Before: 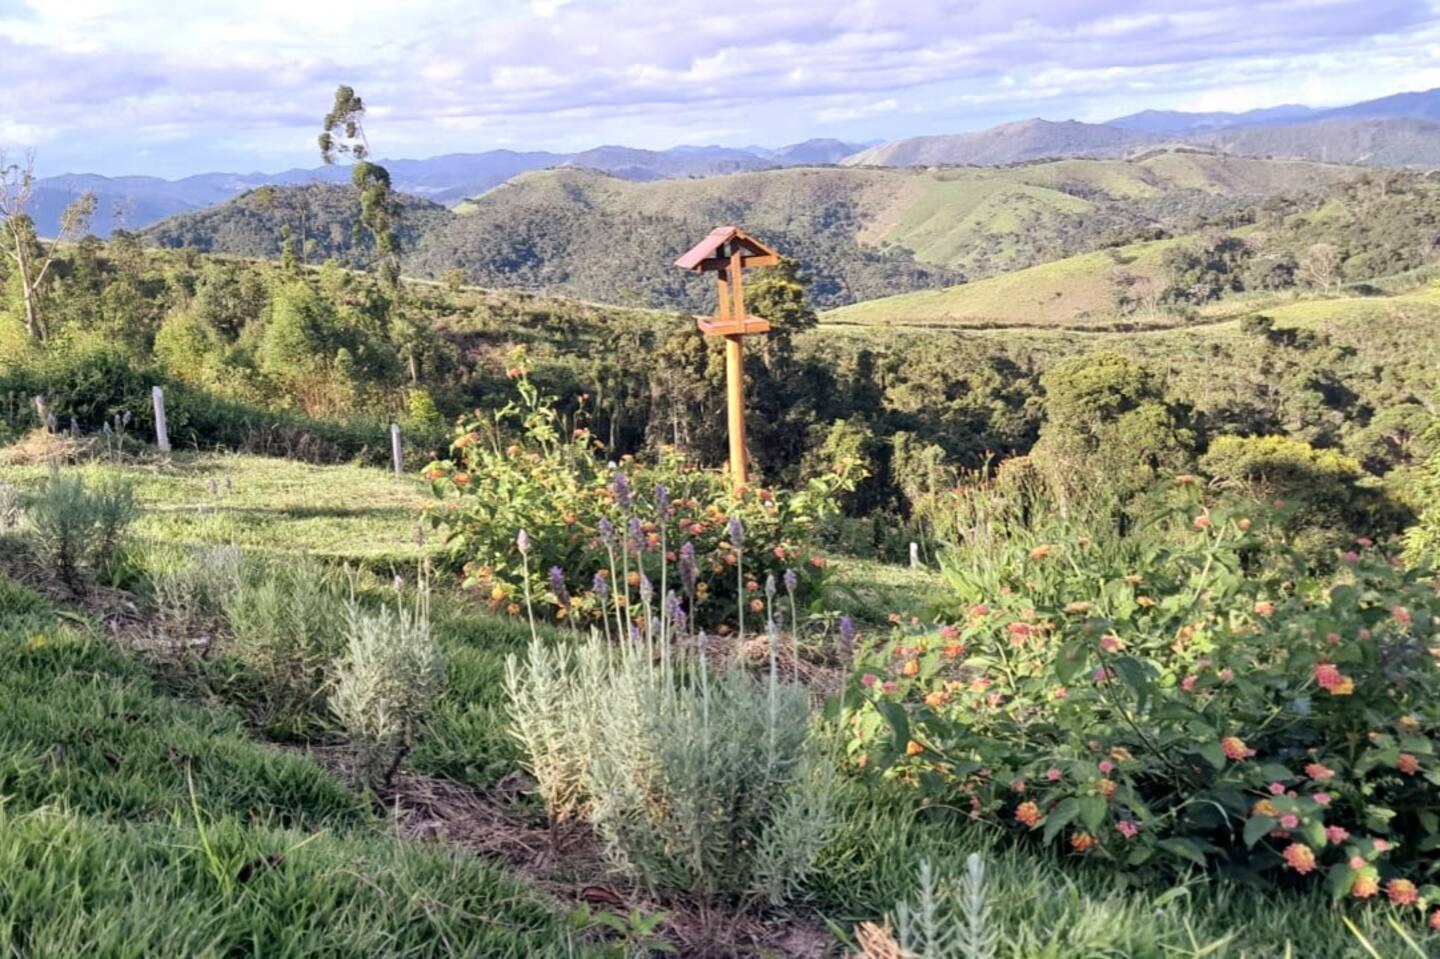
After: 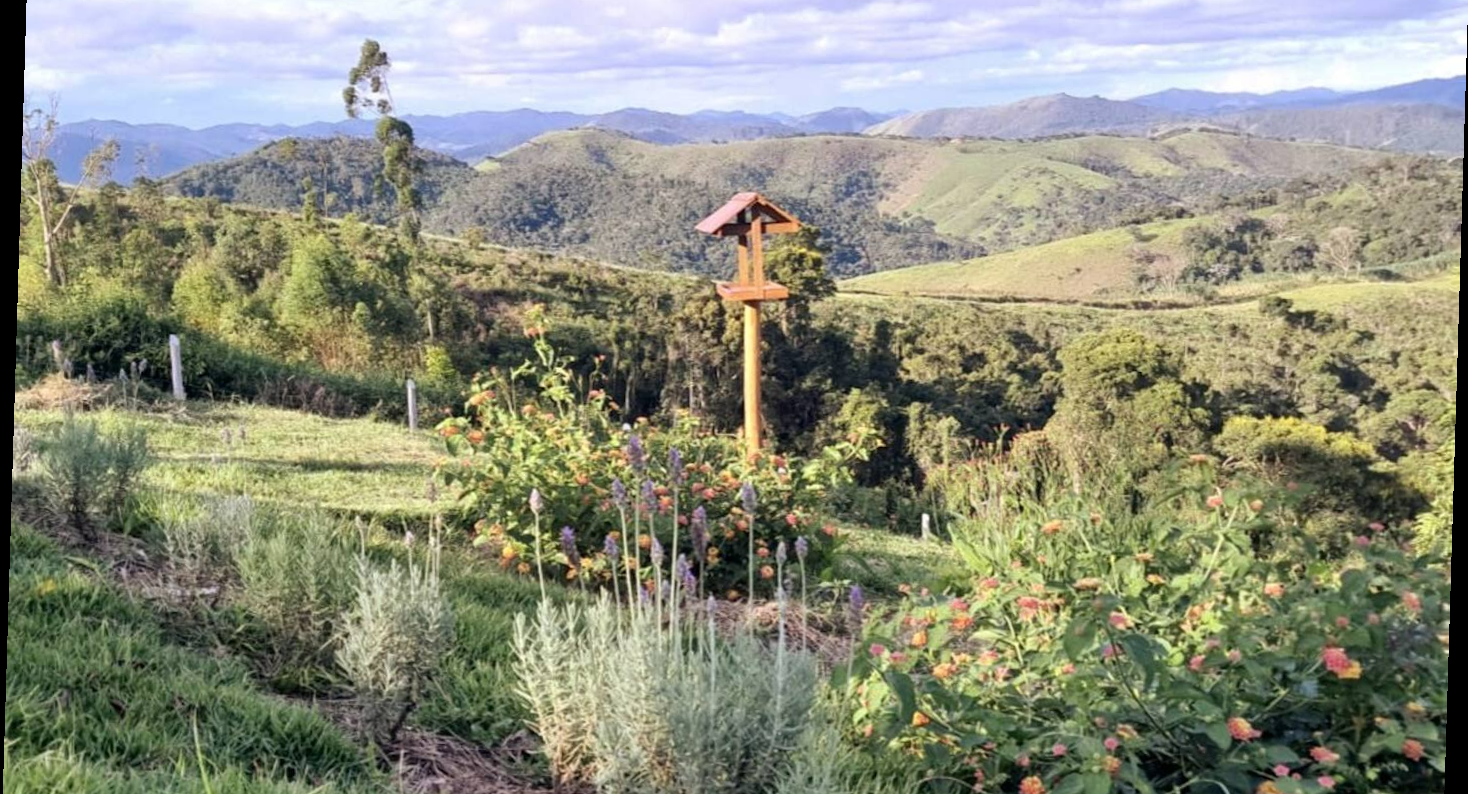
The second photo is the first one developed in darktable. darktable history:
white balance: emerald 1
crop and rotate: top 5.667%, bottom 14.937%
rotate and perspective: rotation 1.72°, automatic cropping off
